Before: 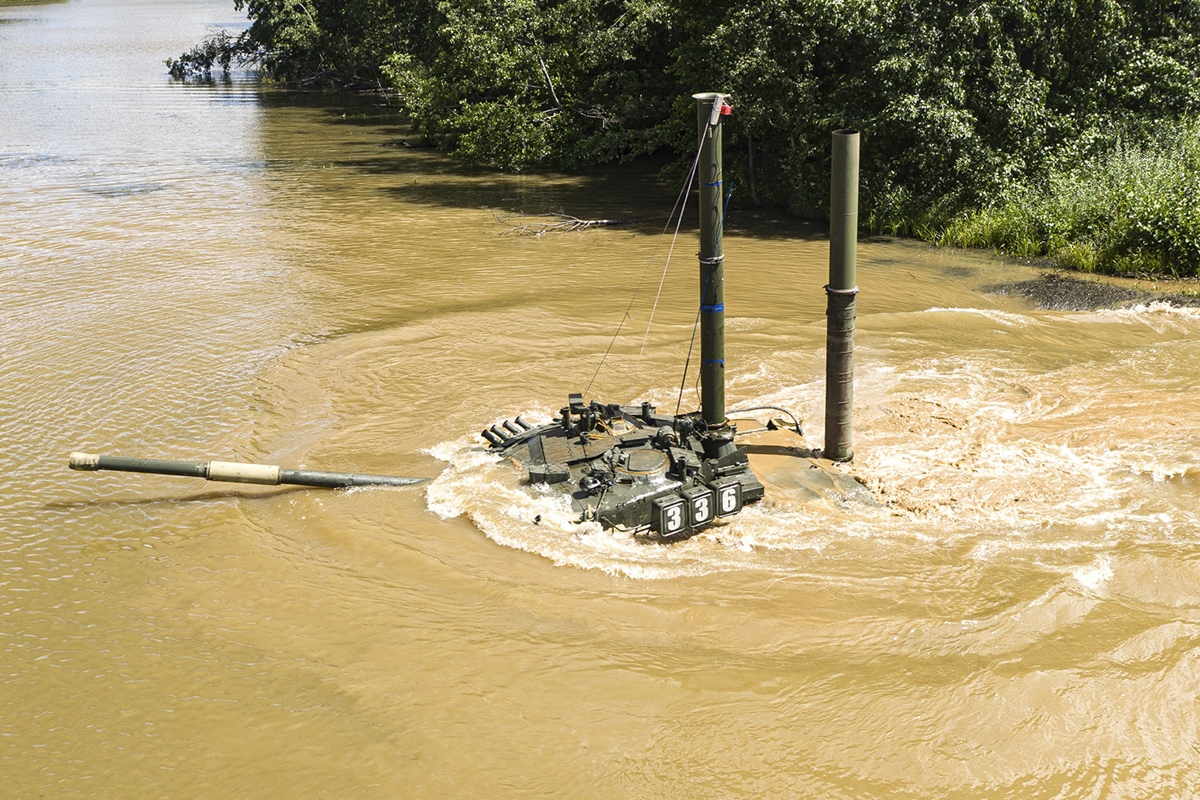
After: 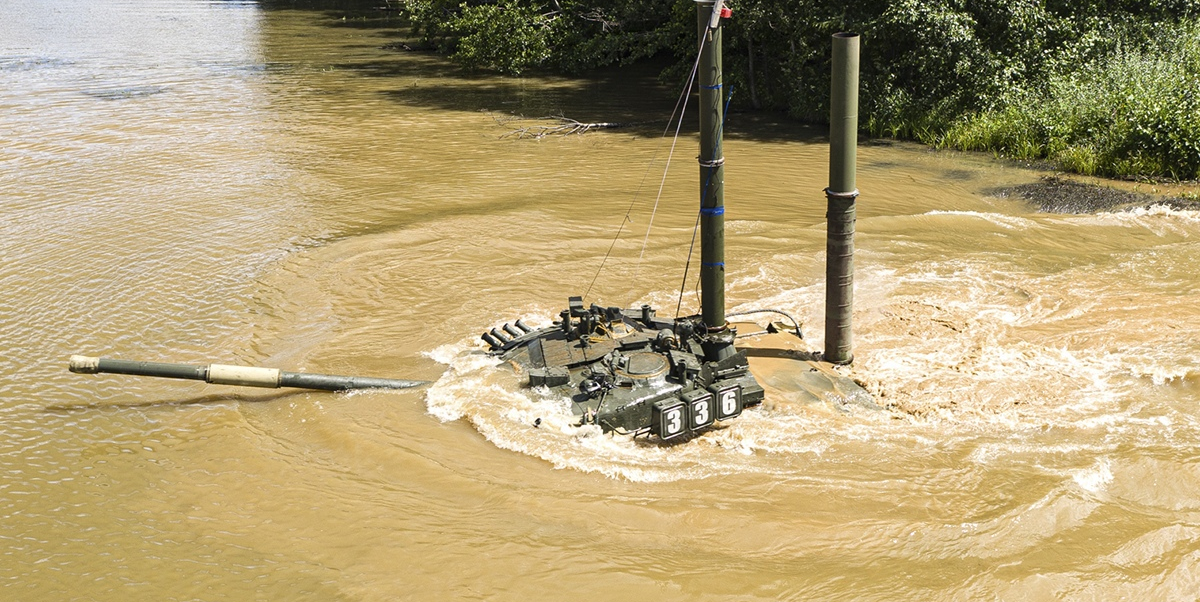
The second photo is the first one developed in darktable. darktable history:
crop and rotate: top 12.262%, bottom 12.473%
